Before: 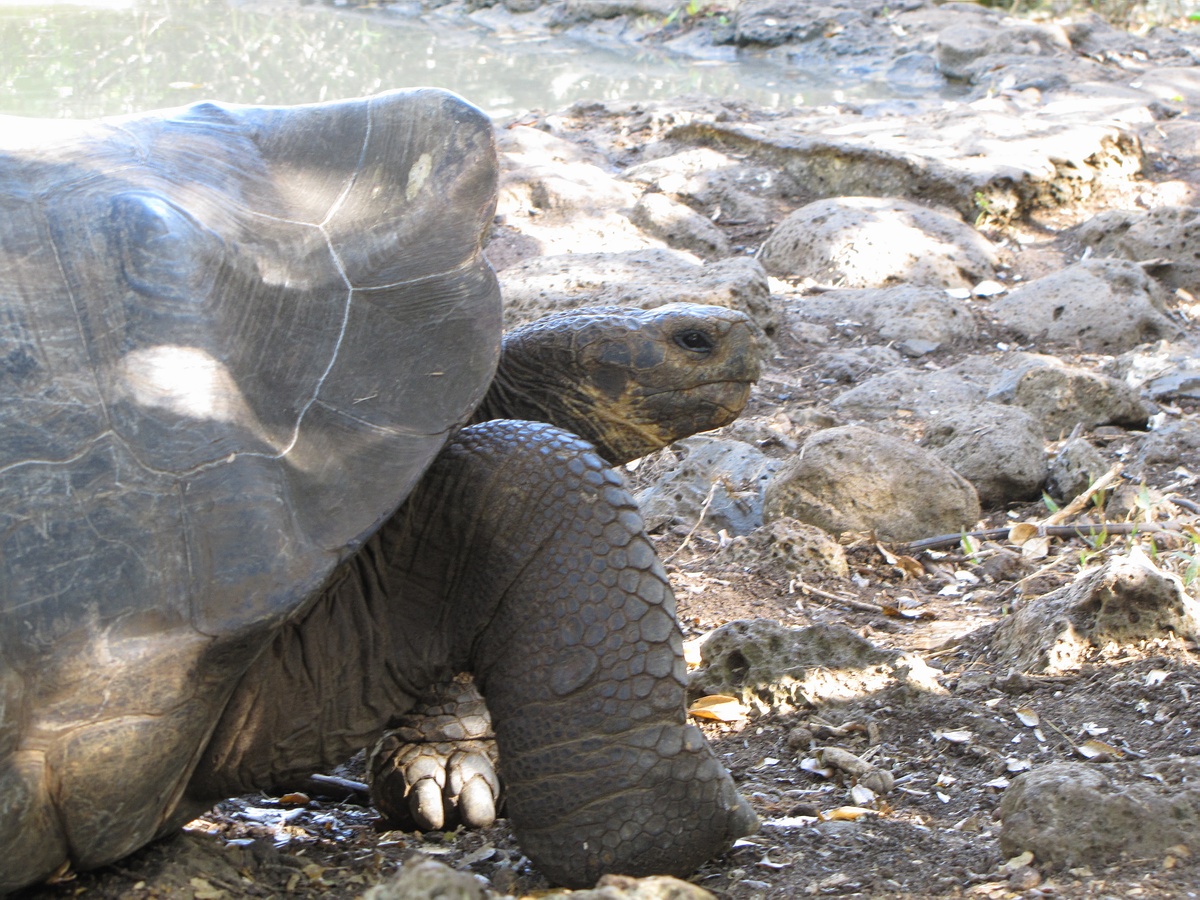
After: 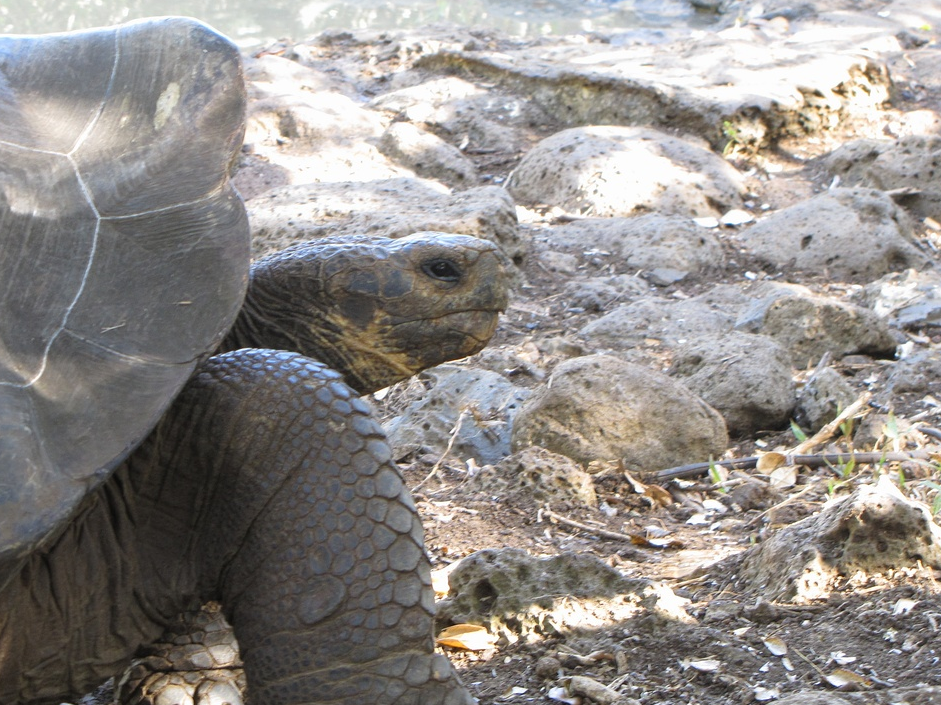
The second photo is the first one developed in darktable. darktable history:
crop and rotate: left 21.065%, top 7.999%, right 0.447%, bottom 13.613%
